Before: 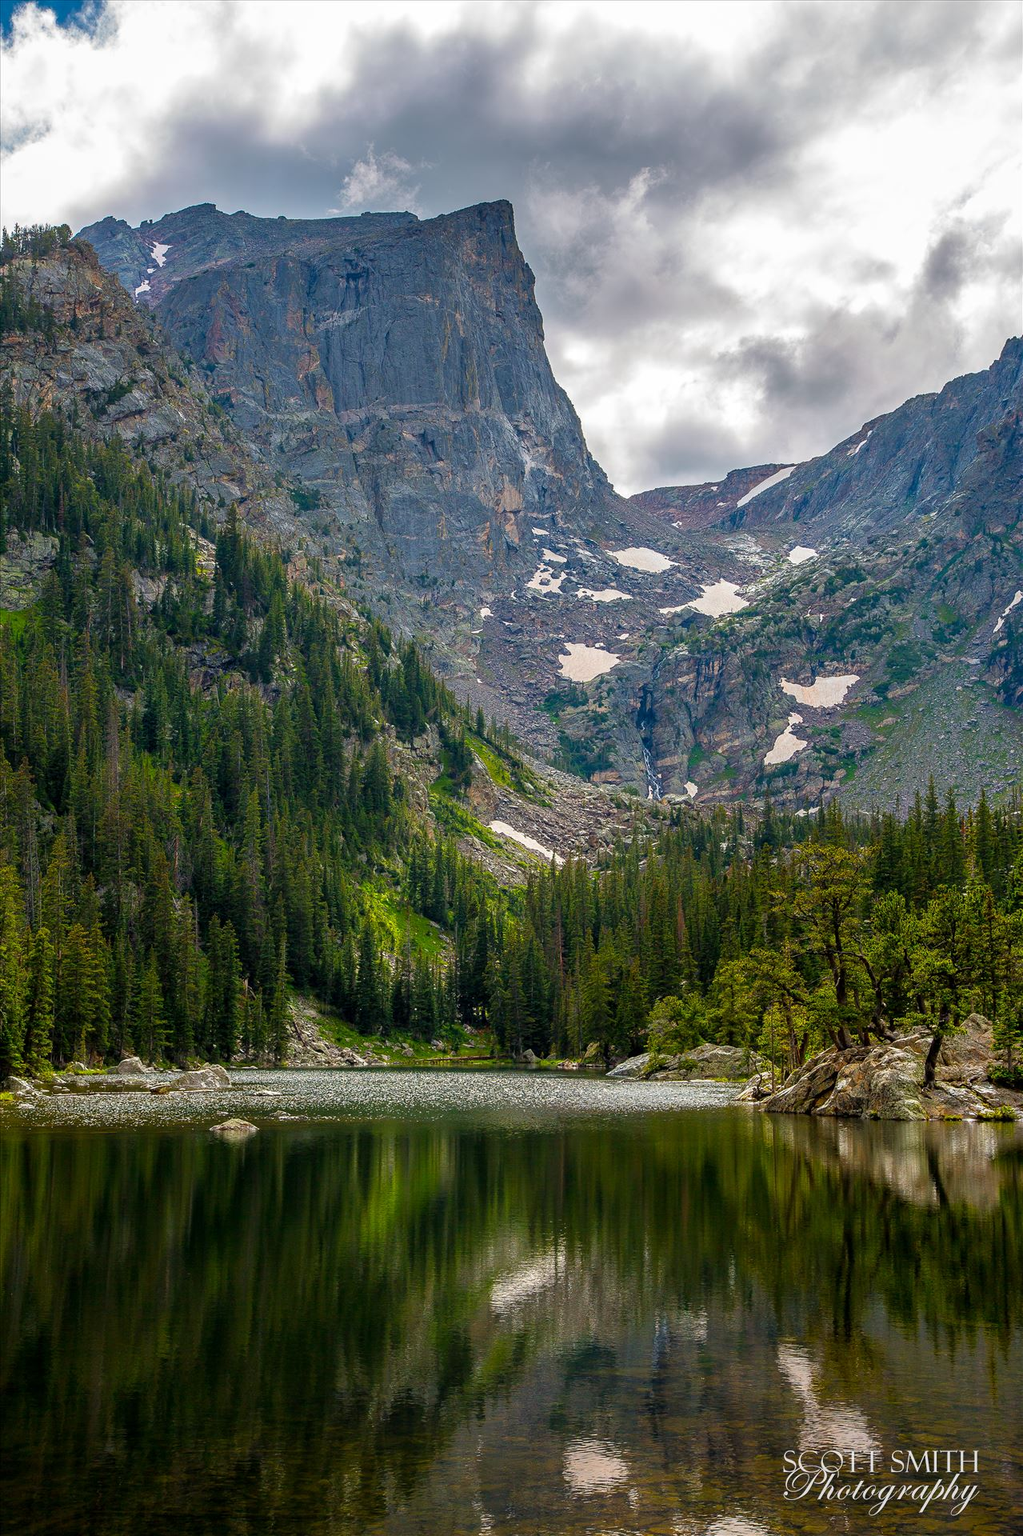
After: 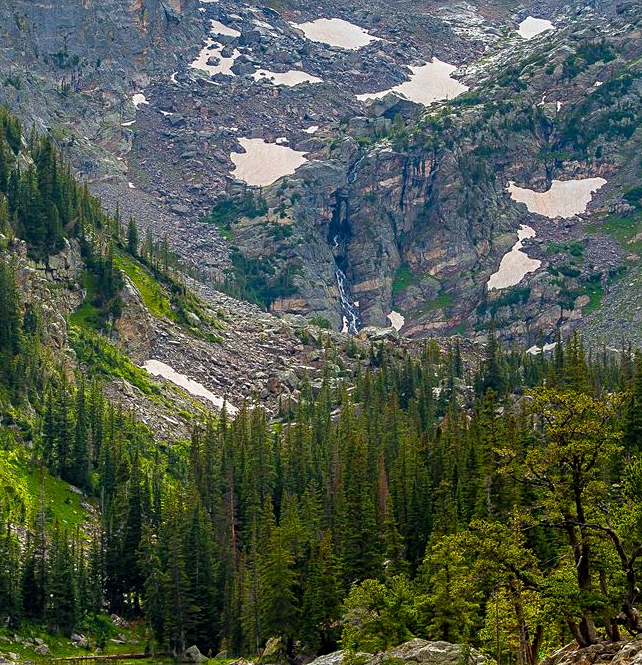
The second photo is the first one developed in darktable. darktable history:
crop: left 36.607%, top 34.735%, right 13.146%, bottom 30.611%
white balance: red 0.988, blue 1.017
sharpen: amount 0.2
